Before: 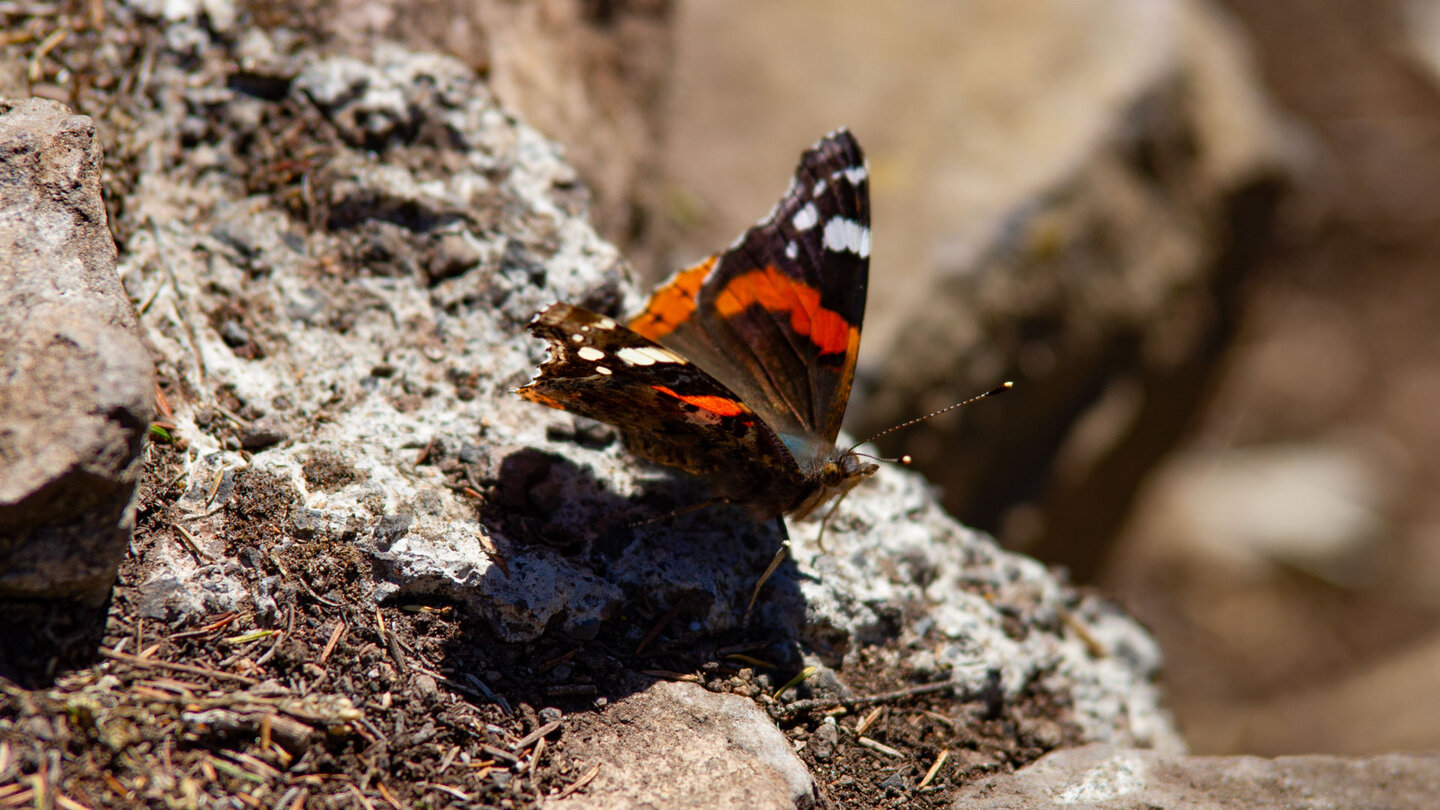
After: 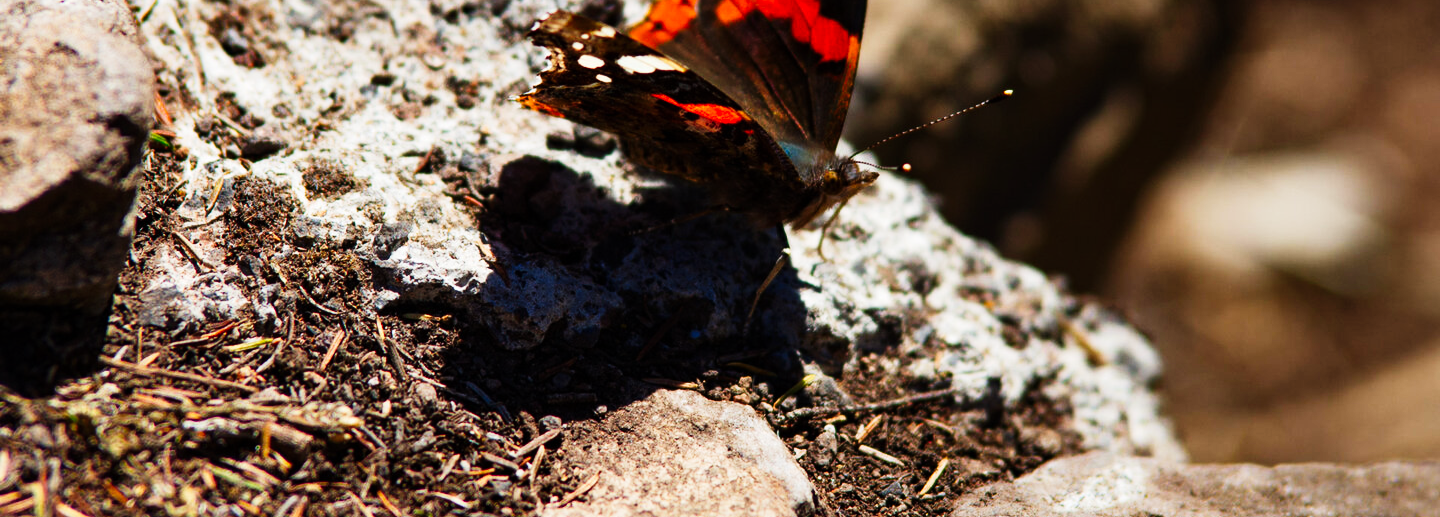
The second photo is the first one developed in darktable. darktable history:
crop and rotate: top 36.098%
tone curve: curves: ch0 [(0, 0) (0.195, 0.109) (0.751, 0.848) (1, 1)], preserve colors none
